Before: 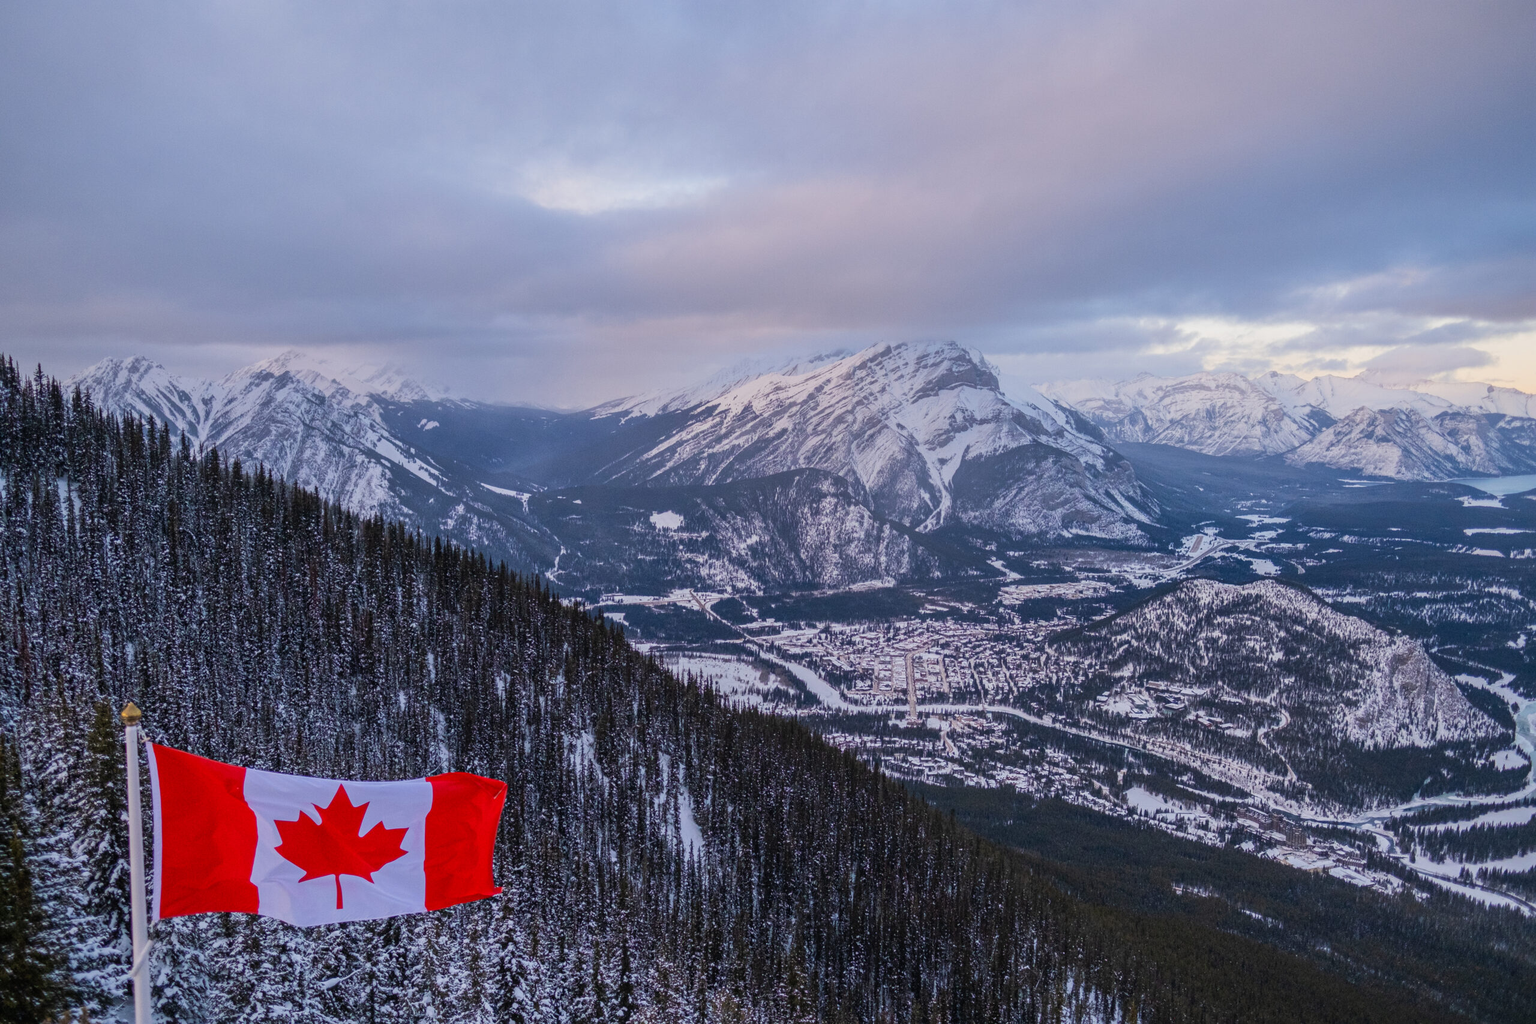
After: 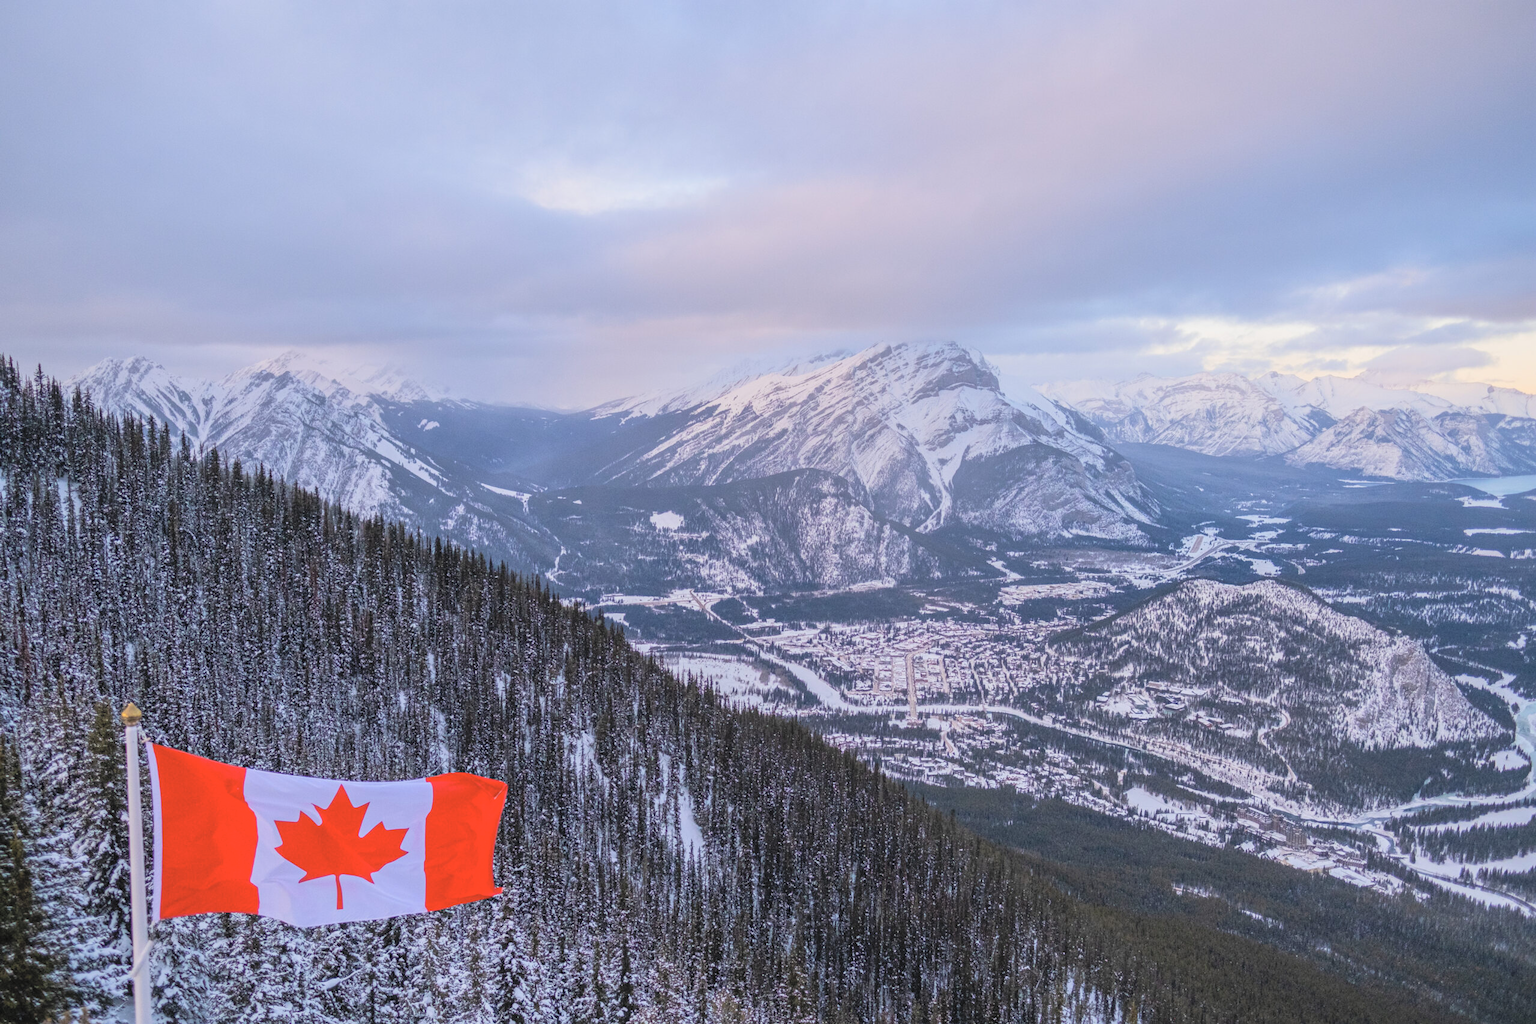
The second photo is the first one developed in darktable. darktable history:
contrast brightness saturation: brightness 0.272
